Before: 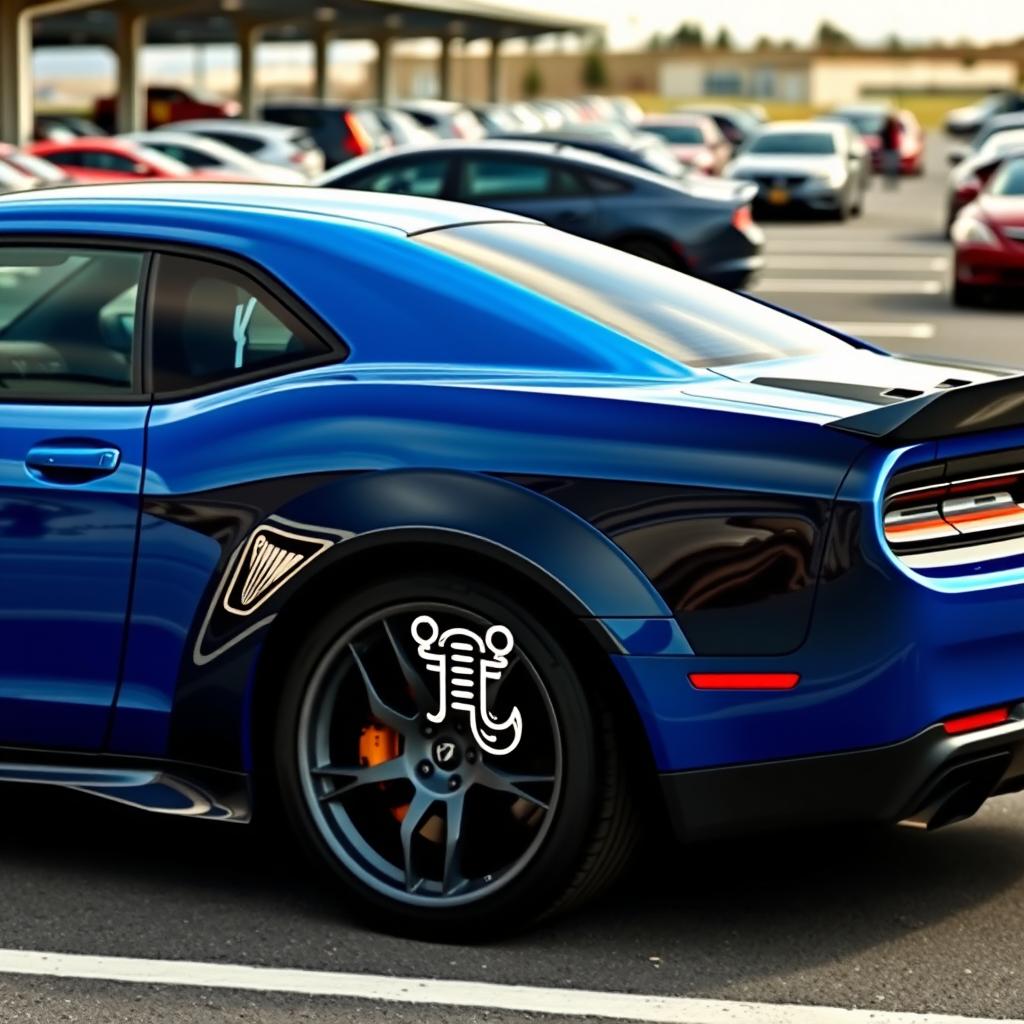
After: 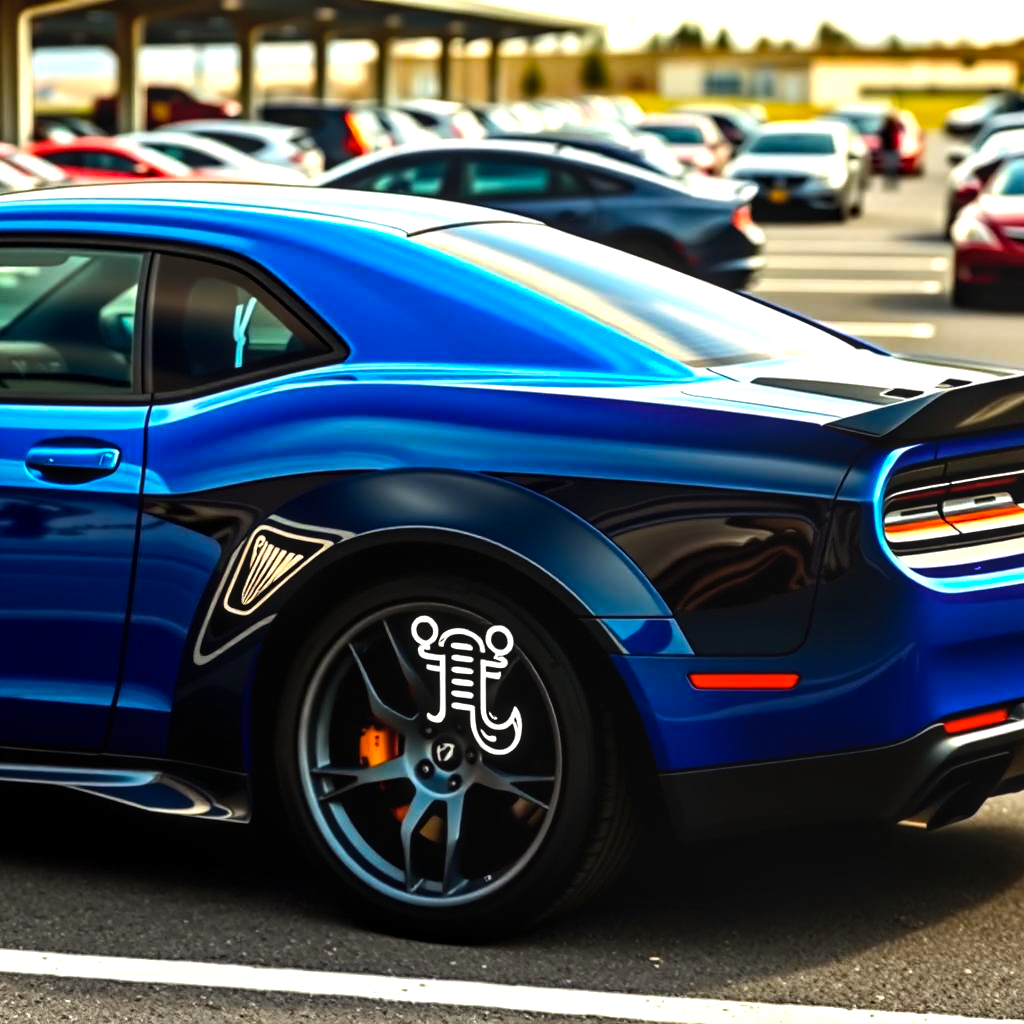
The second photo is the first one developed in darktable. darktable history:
color balance rgb: shadows lift › chroma 2.042%, shadows lift › hue 50.37°, perceptual saturation grading › global saturation 25.66%, global vibrance 29.536%
local contrast: detail 130%
tone equalizer: -8 EV -0.731 EV, -7 EV -0.701 EV, -6 EV -0.592 EV, -5 EV -0.369 EV, -3 EV 0.401 EV, -2 EV 0.6 EV, -1 EV 0.697 EV, +0 EV 0.732 EV, edges refinement/feathering 500, mask exposure compensation -1.57 EV, preserve details no
